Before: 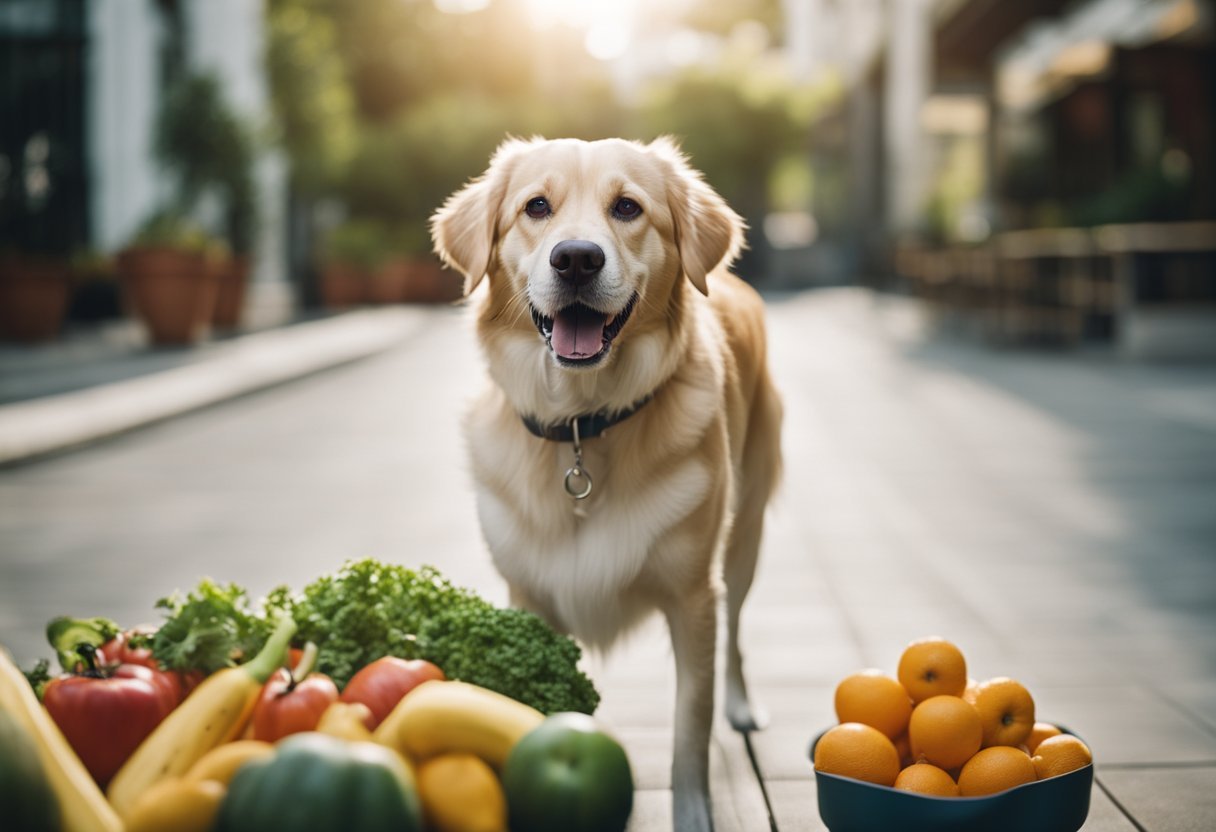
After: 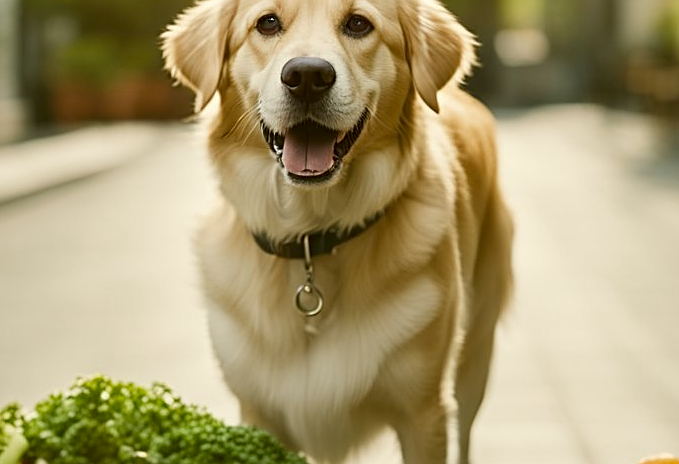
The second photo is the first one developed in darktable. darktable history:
color correction: highlights a* -1.43, highlights b* 10.12, shadows a* 0.395, shadows b* 19.35
sharpen: on, module defaults
crop and rotate: left 22.13%, top 22.054%, right 22.026%, bottom 22.102%
